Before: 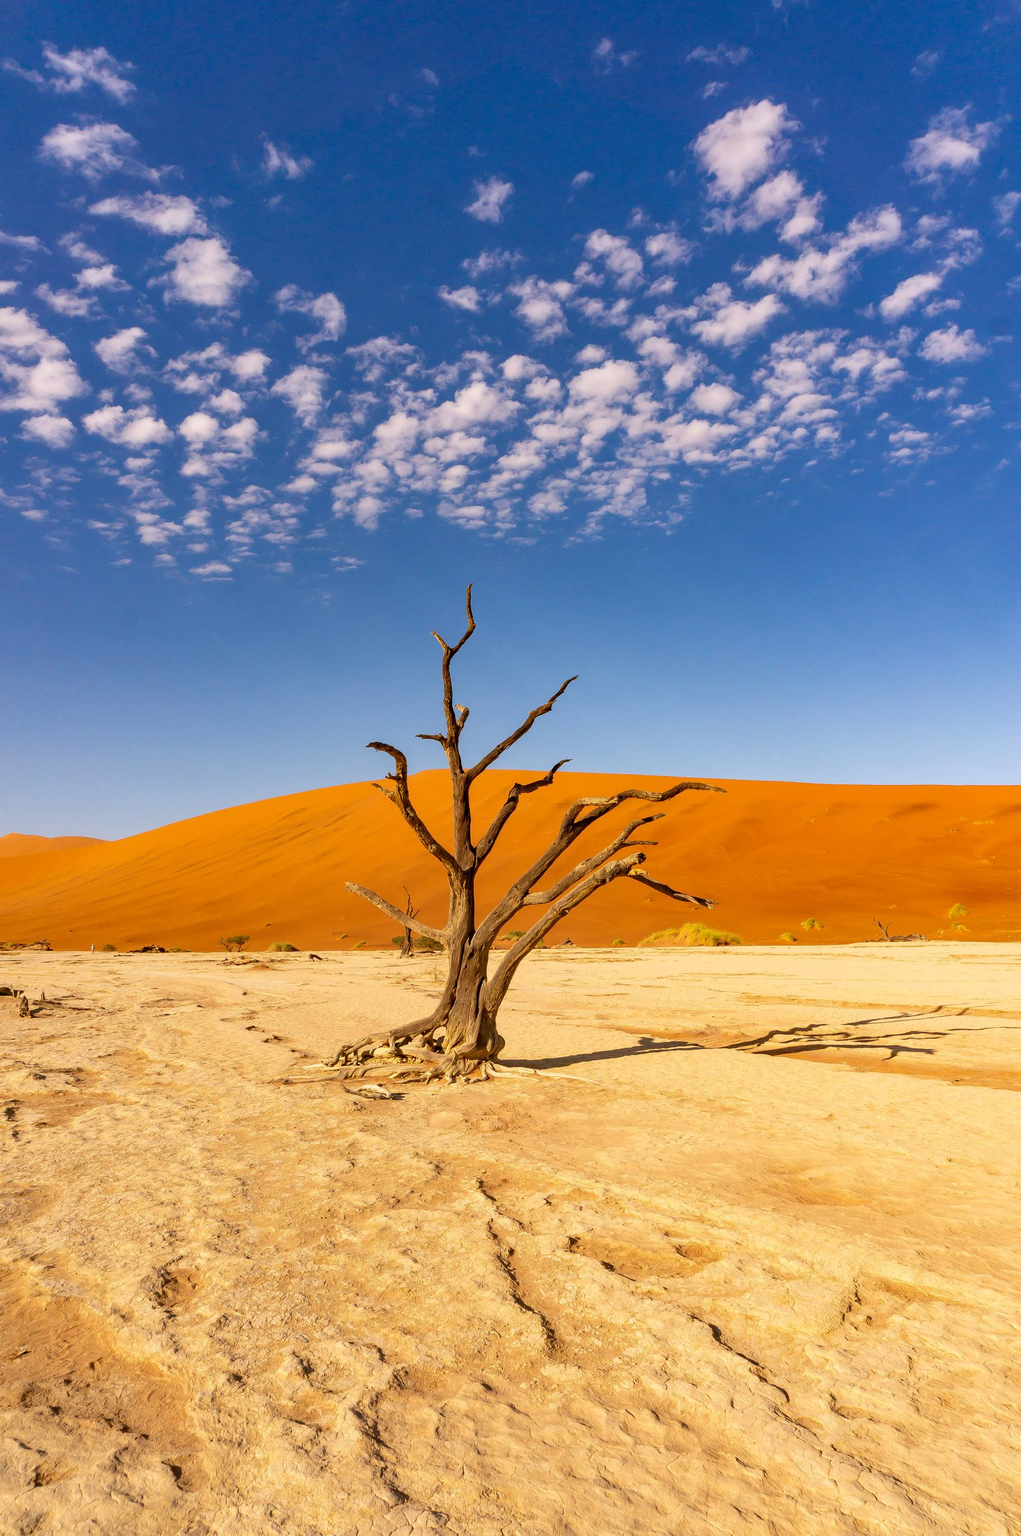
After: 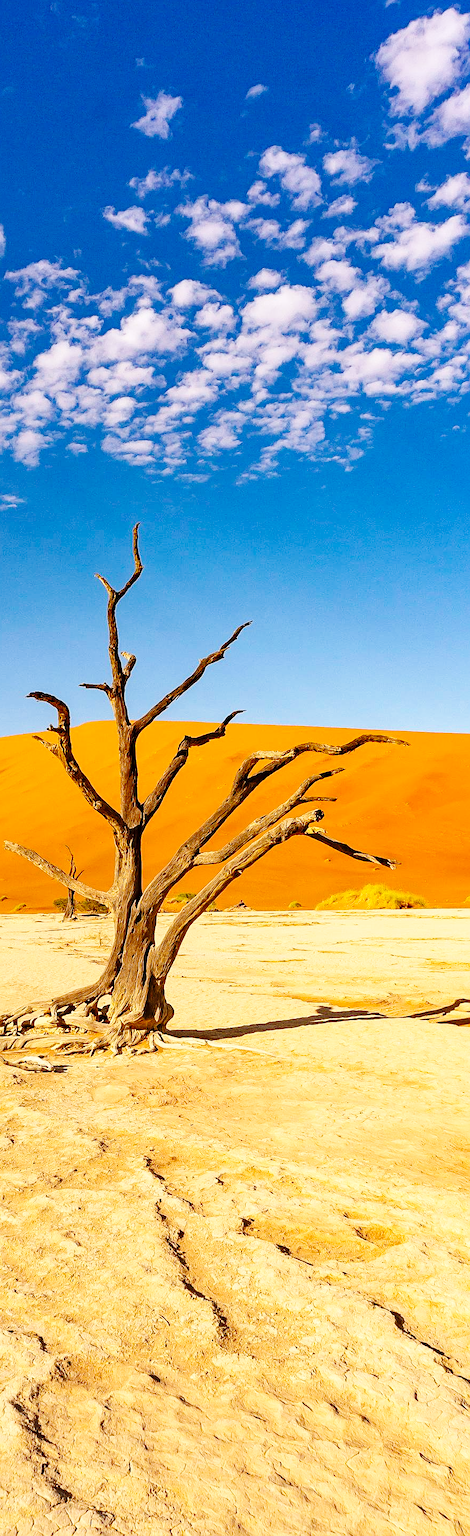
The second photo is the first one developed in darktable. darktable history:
crop: left 33.452%, top 6.025%, right 23.155%
exposure: exposure 0.127 EV, compensate highlight preservation false
sharpen: on, module defaults
haze removal: strength 0.29, distance 0.25, compatibility mode true, adaptive false
base curve: curves: ch0 [(0, 0) (0.036, 0.025) (0.121, 0.166) (0.206, 0.329) (0.605, 0.79) (1, 1)], preserve colors none
